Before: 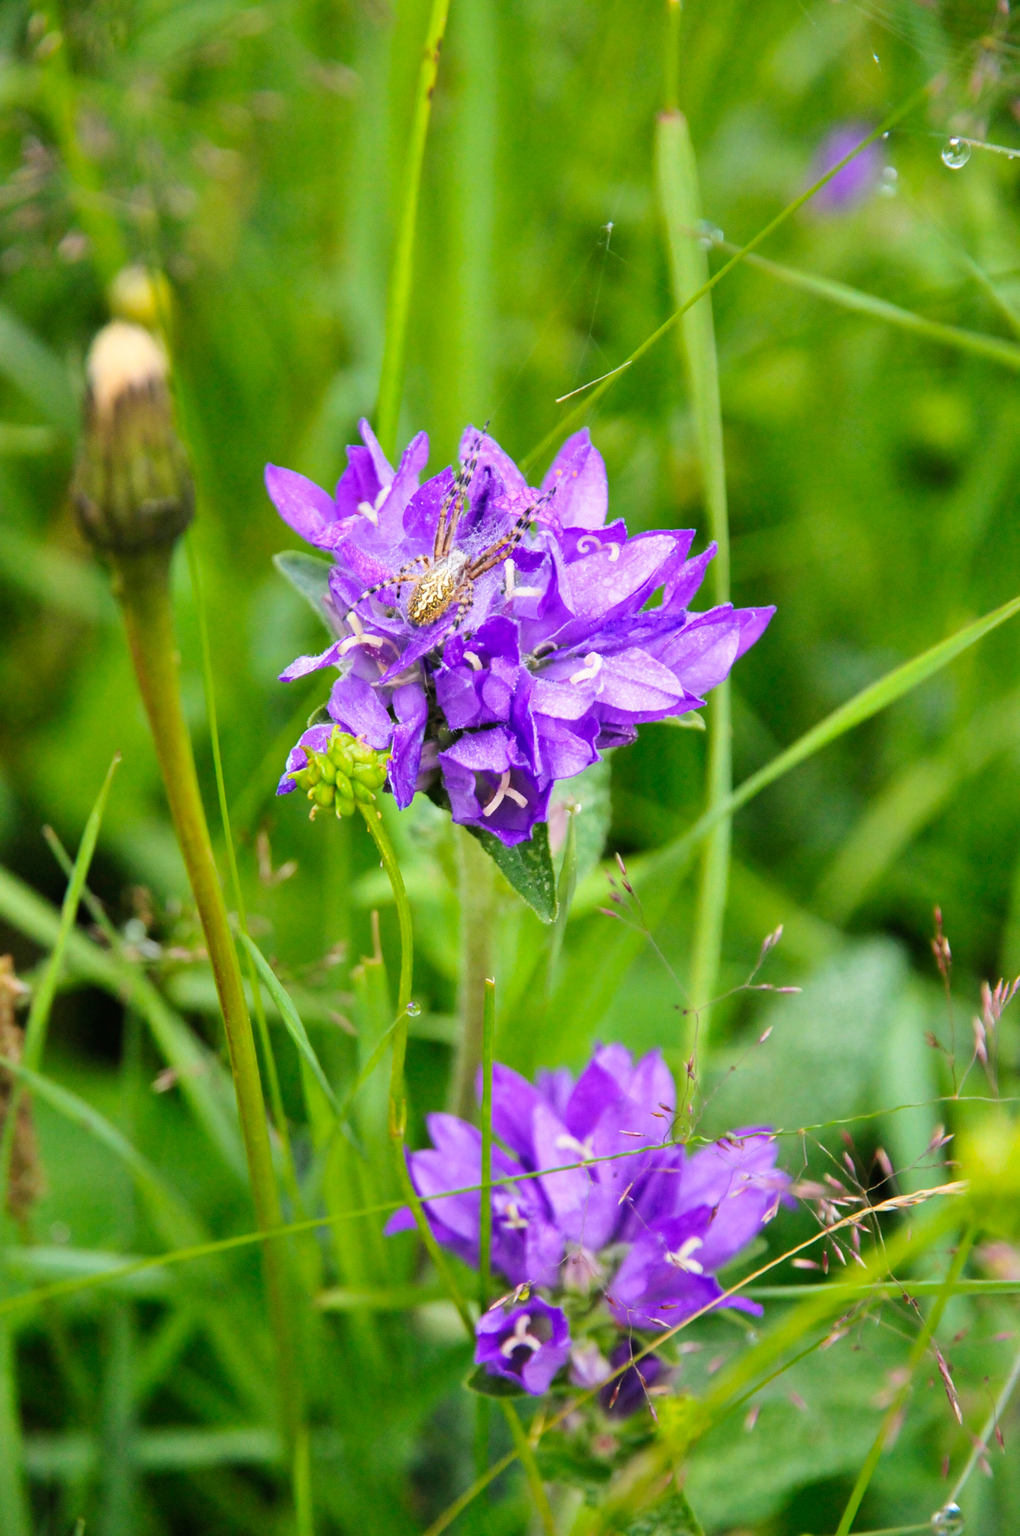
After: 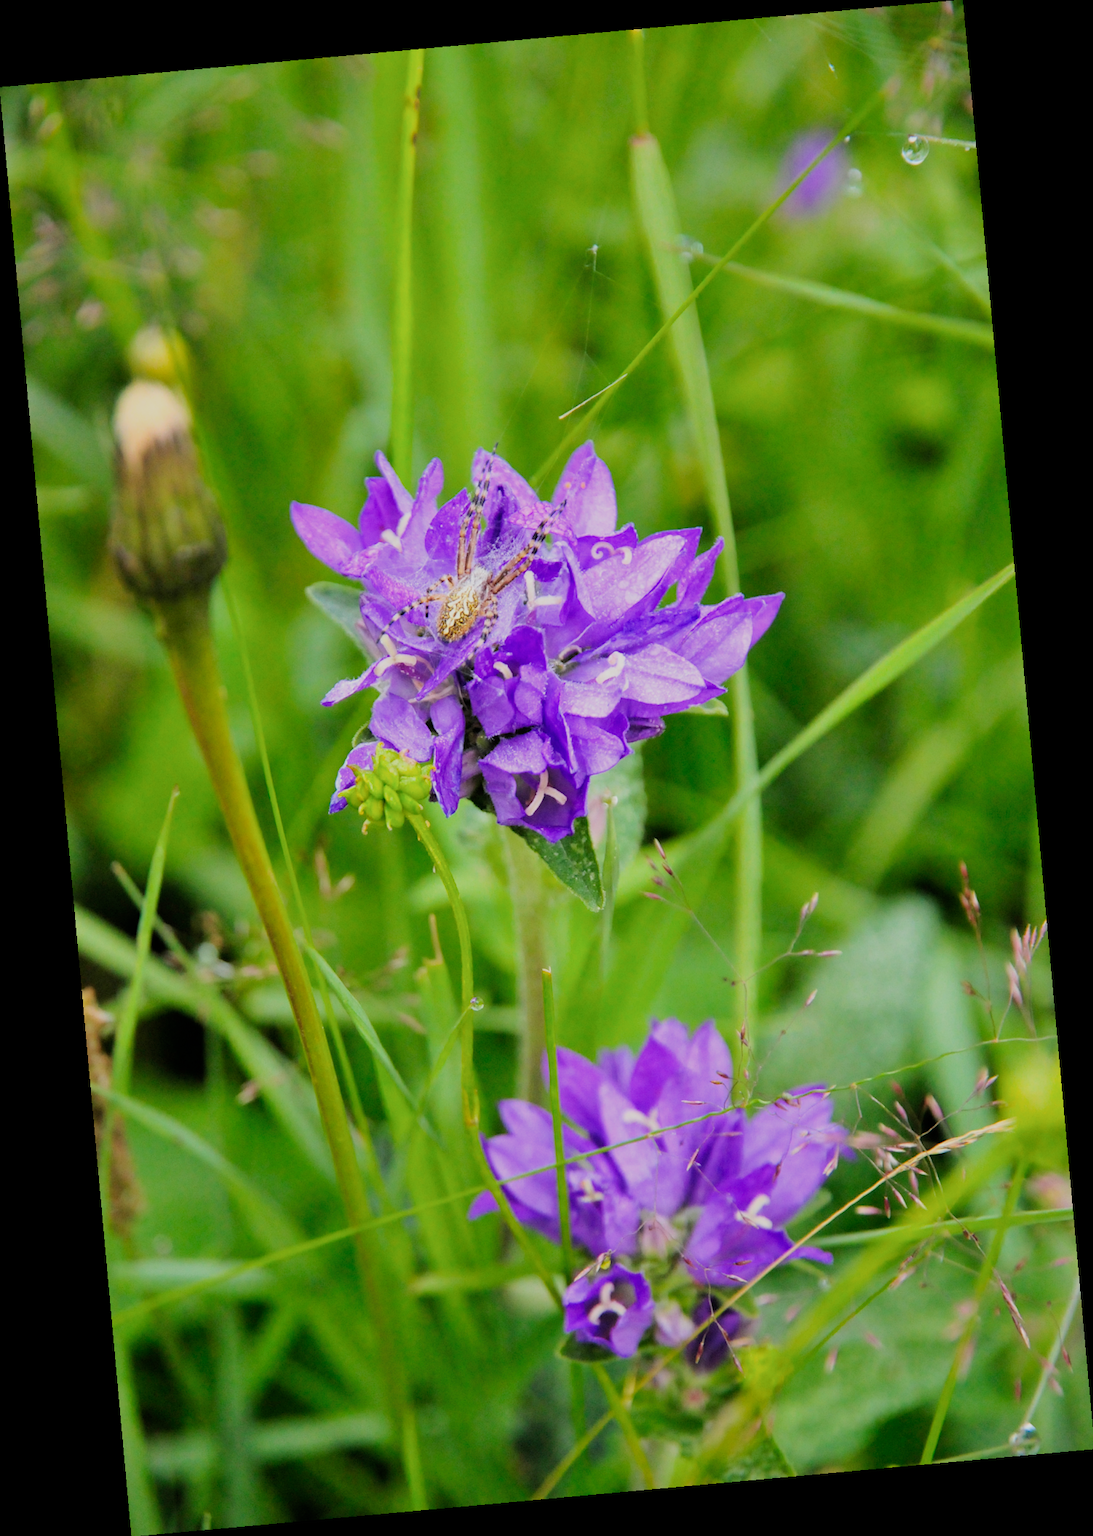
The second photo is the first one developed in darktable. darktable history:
filmic rgb: hardness 4.17, contrast 0.921
rotate and perspective: rotation -5.2°, automatic cropping off
